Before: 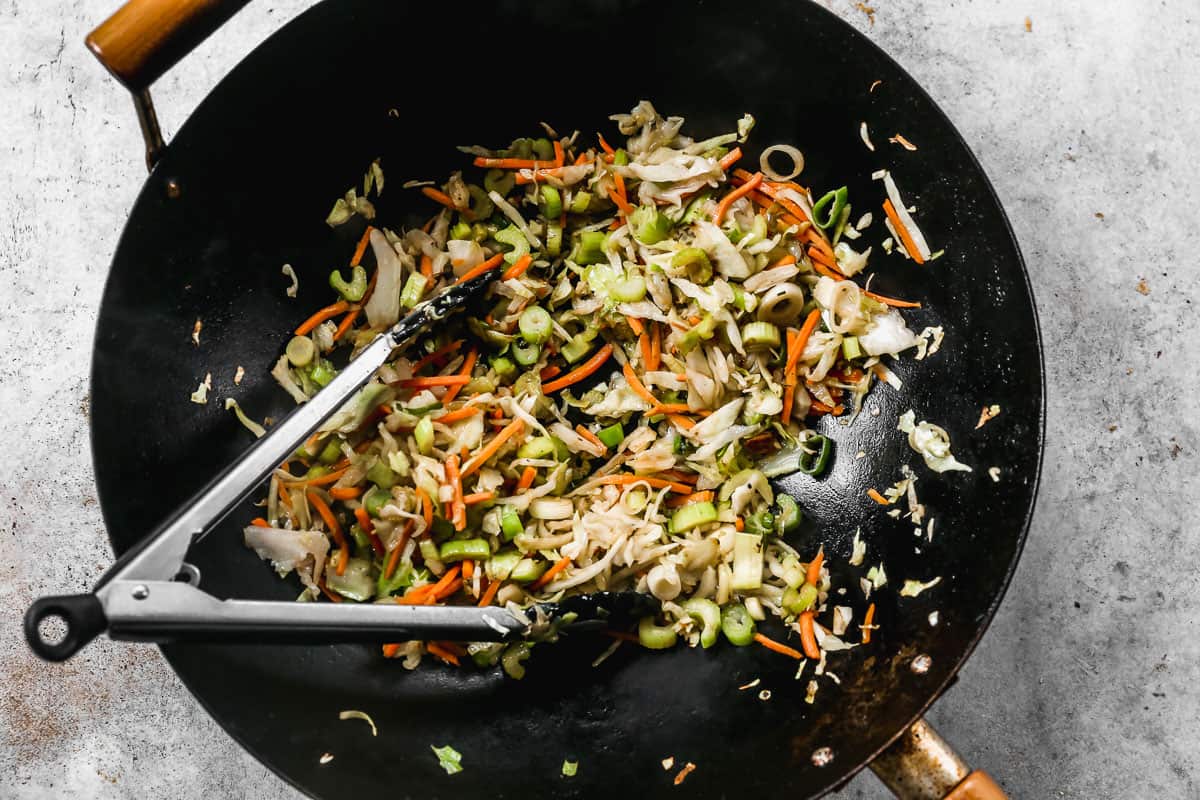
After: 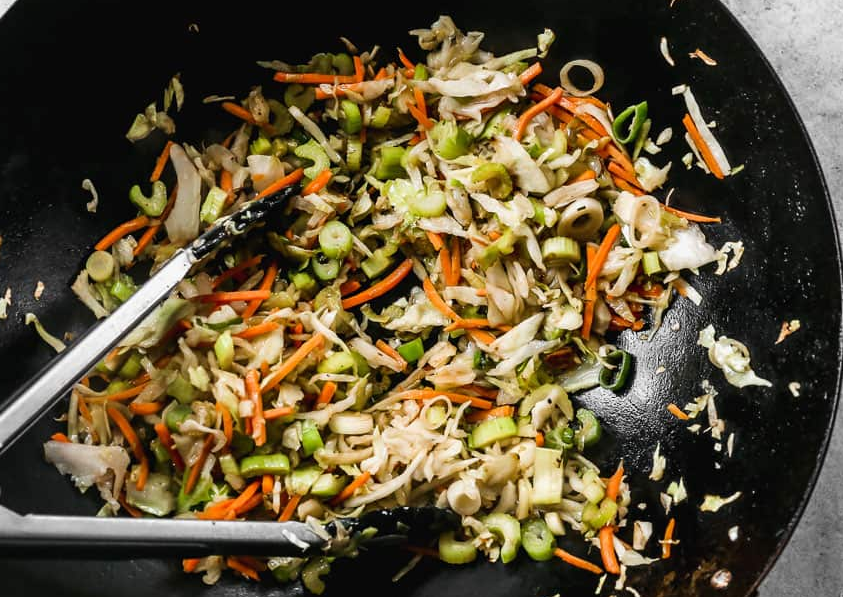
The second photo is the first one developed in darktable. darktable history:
crop and rotate: left 16.725%, top 10.768%, right 12.95%, bottom 14.598%
